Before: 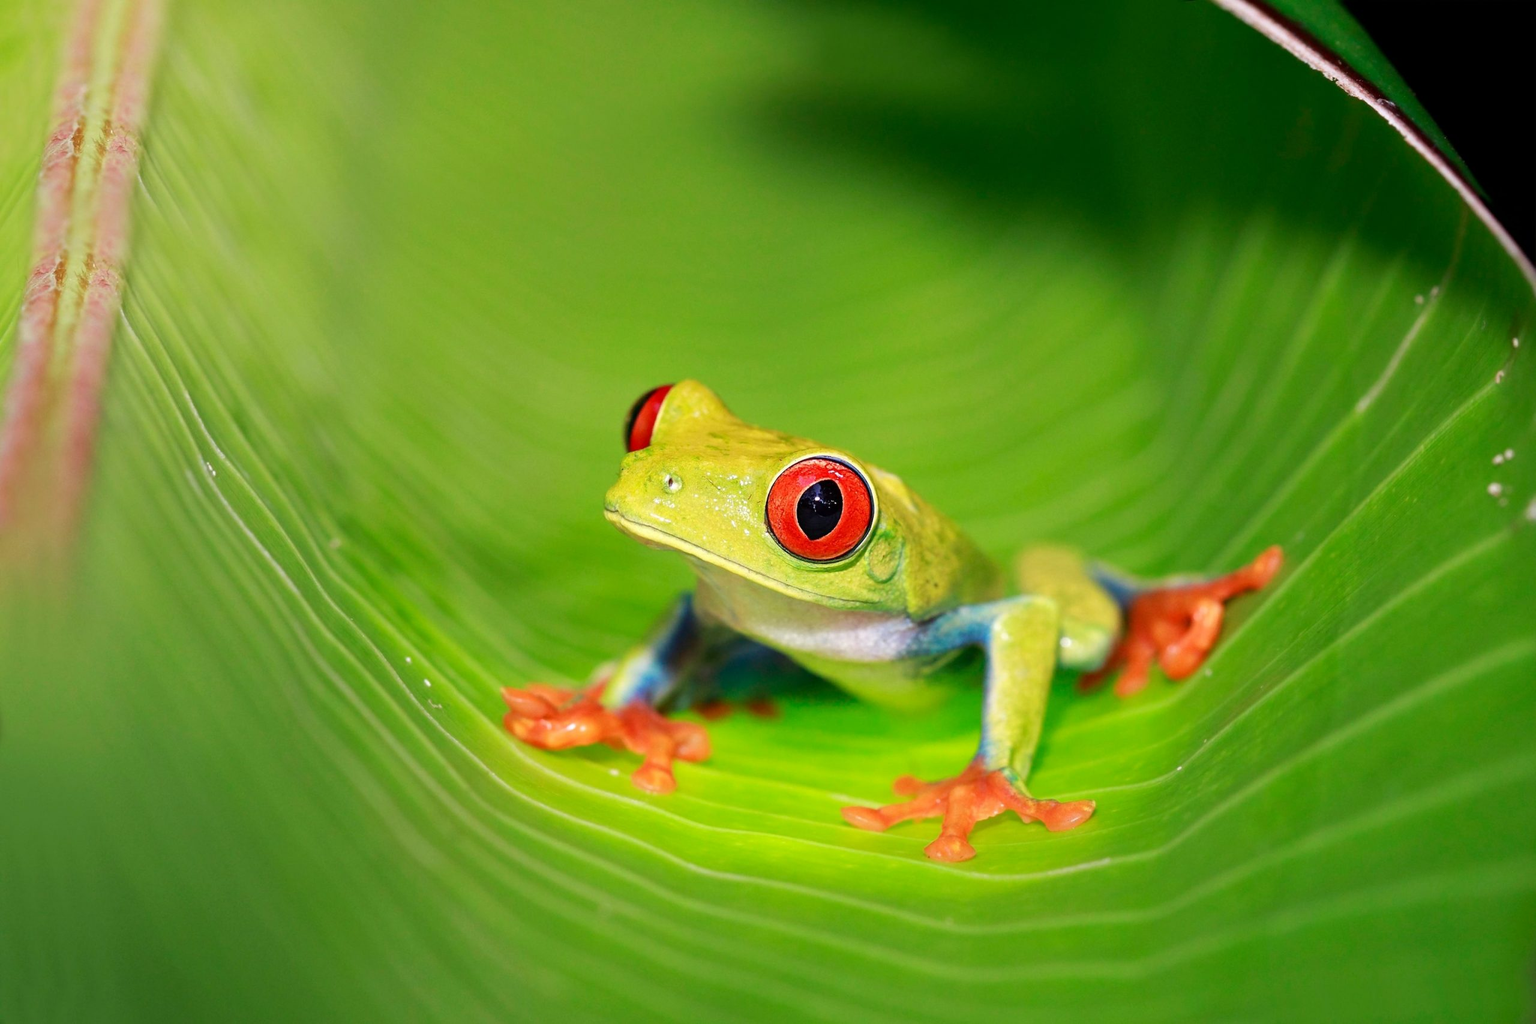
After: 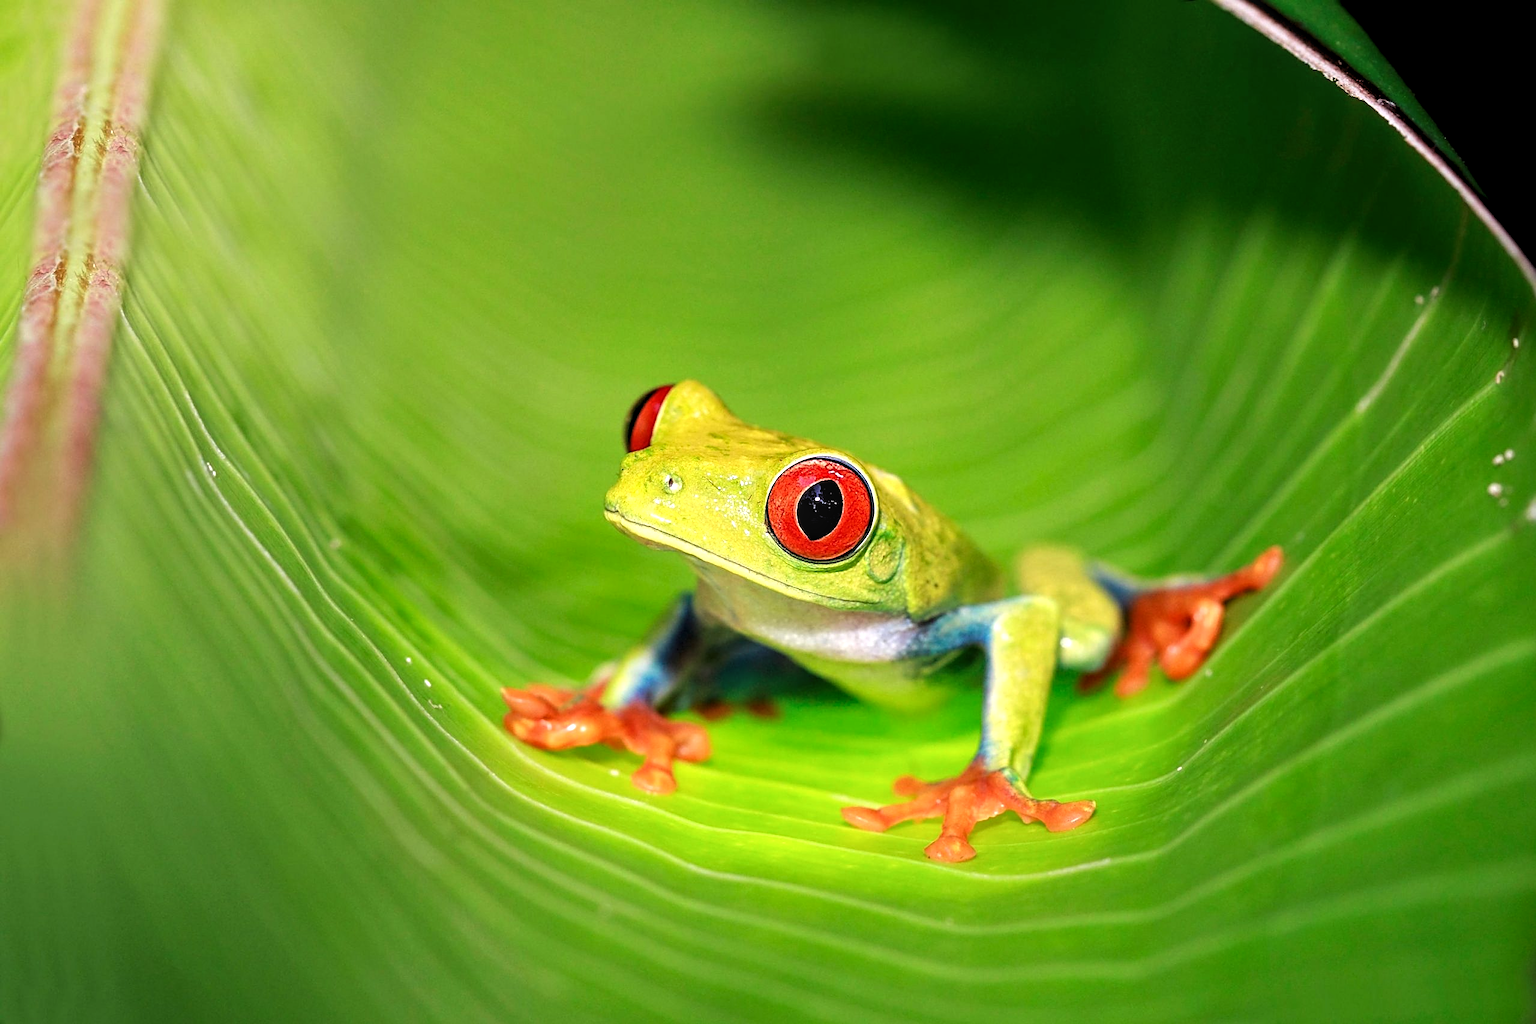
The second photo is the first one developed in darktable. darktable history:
local contrast: on, module defaults
sharpen: on, module defaults
levels: levels [0.062, 0.494, 0.925]
